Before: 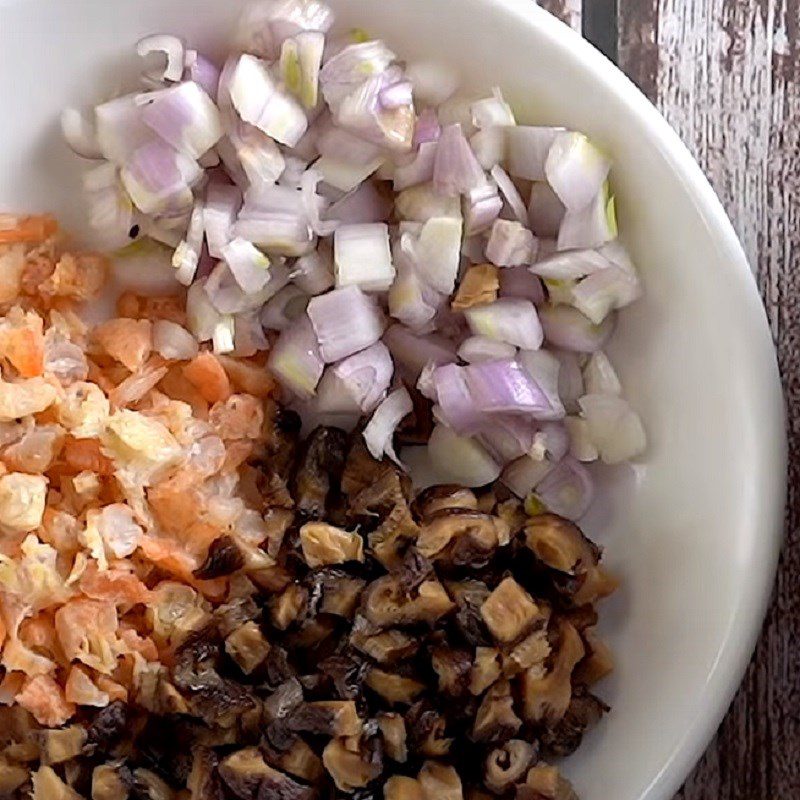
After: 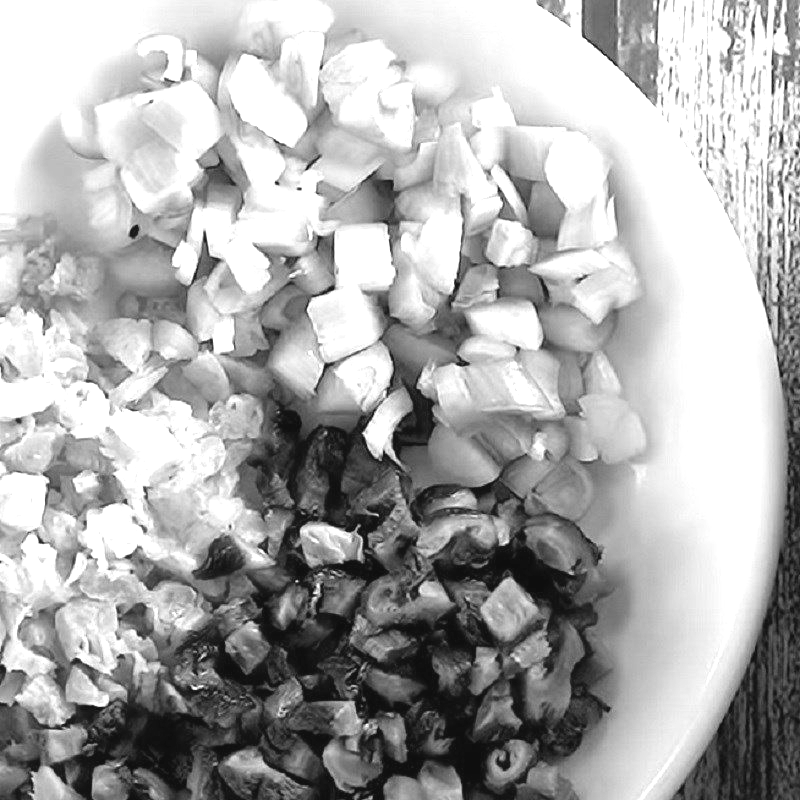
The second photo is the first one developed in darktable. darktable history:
exposure: black level correction -0.002, exposure 1.35 EV, compensate highlight preservation false
monochrome: a -92.57, b 58.91
